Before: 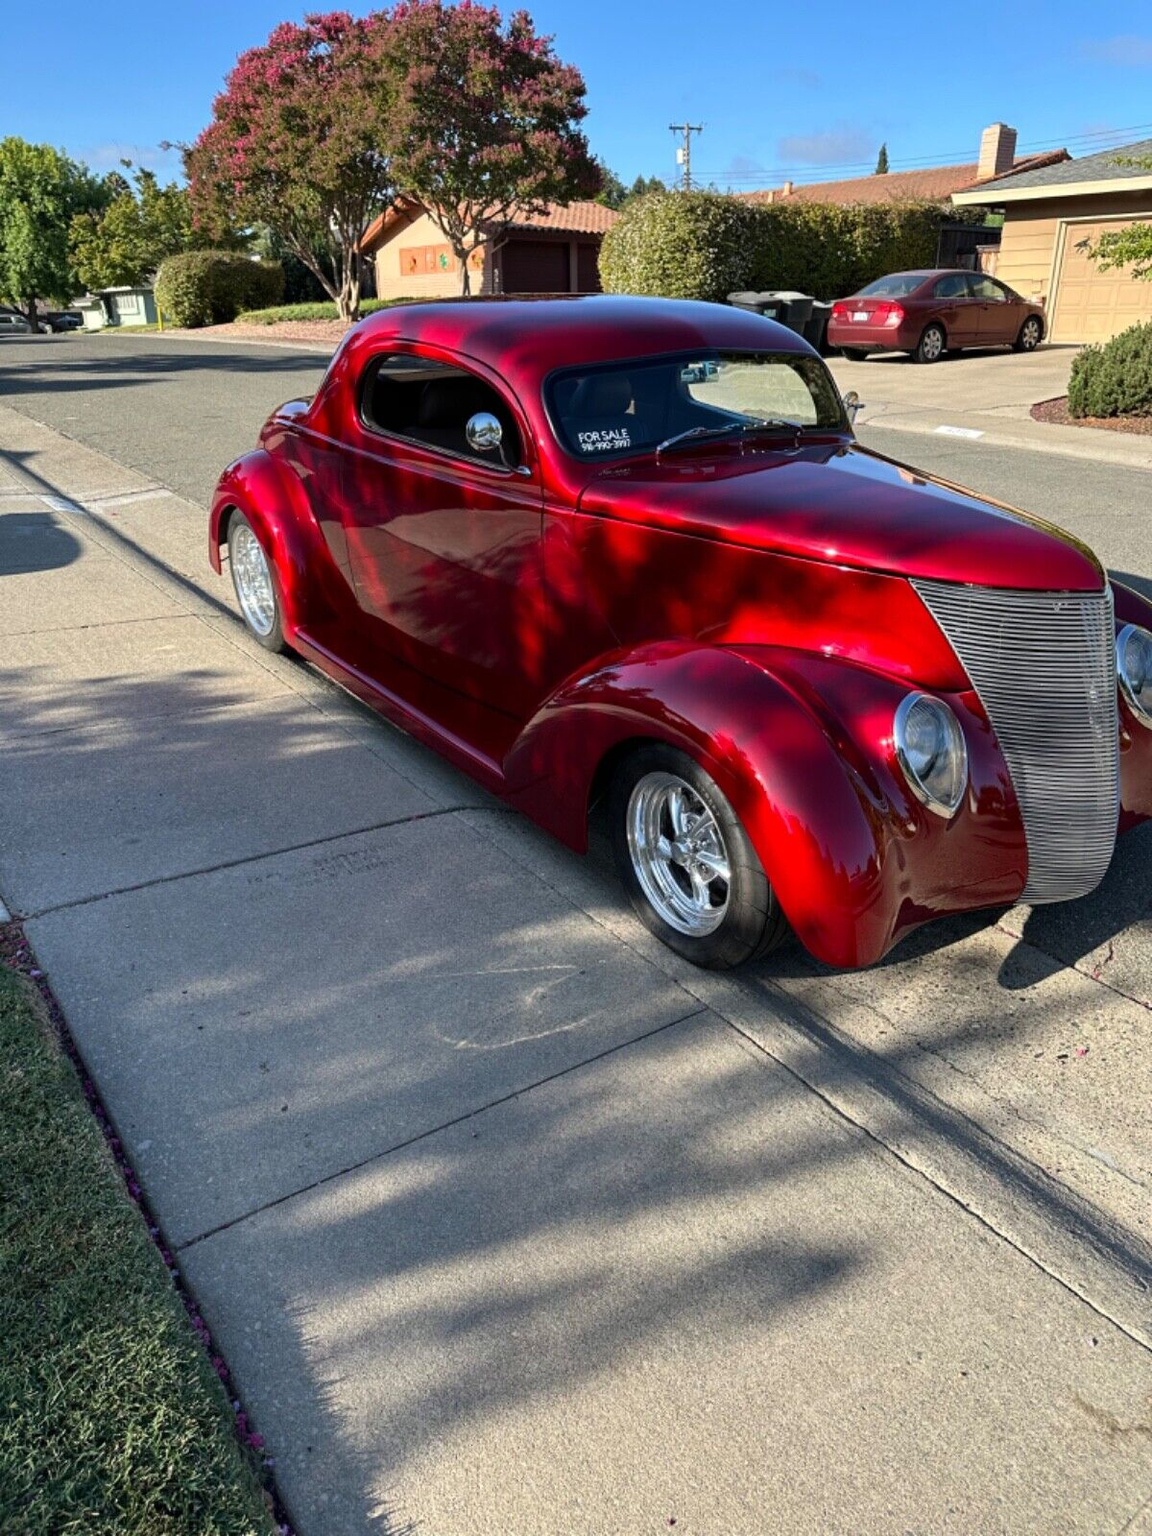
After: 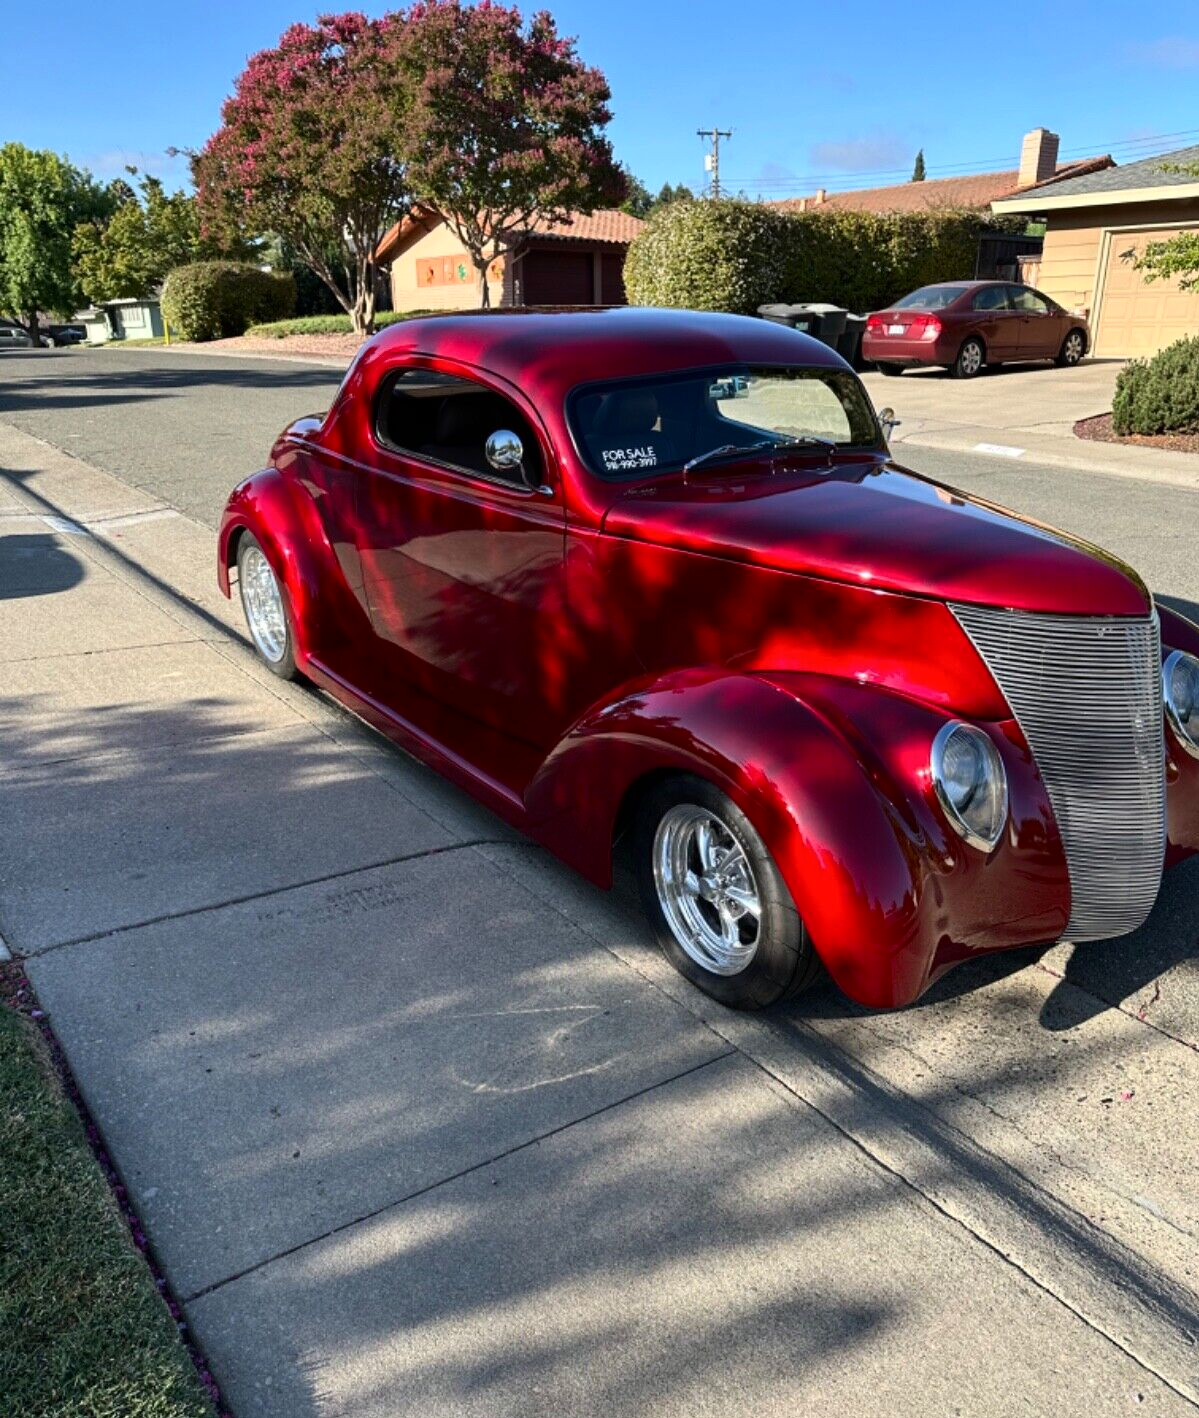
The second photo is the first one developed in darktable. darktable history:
contrast brightness saturation: contrast 0.142
crop and rotate: top 0%, bottom 11.345%
tone equalizer: on, module defaults
